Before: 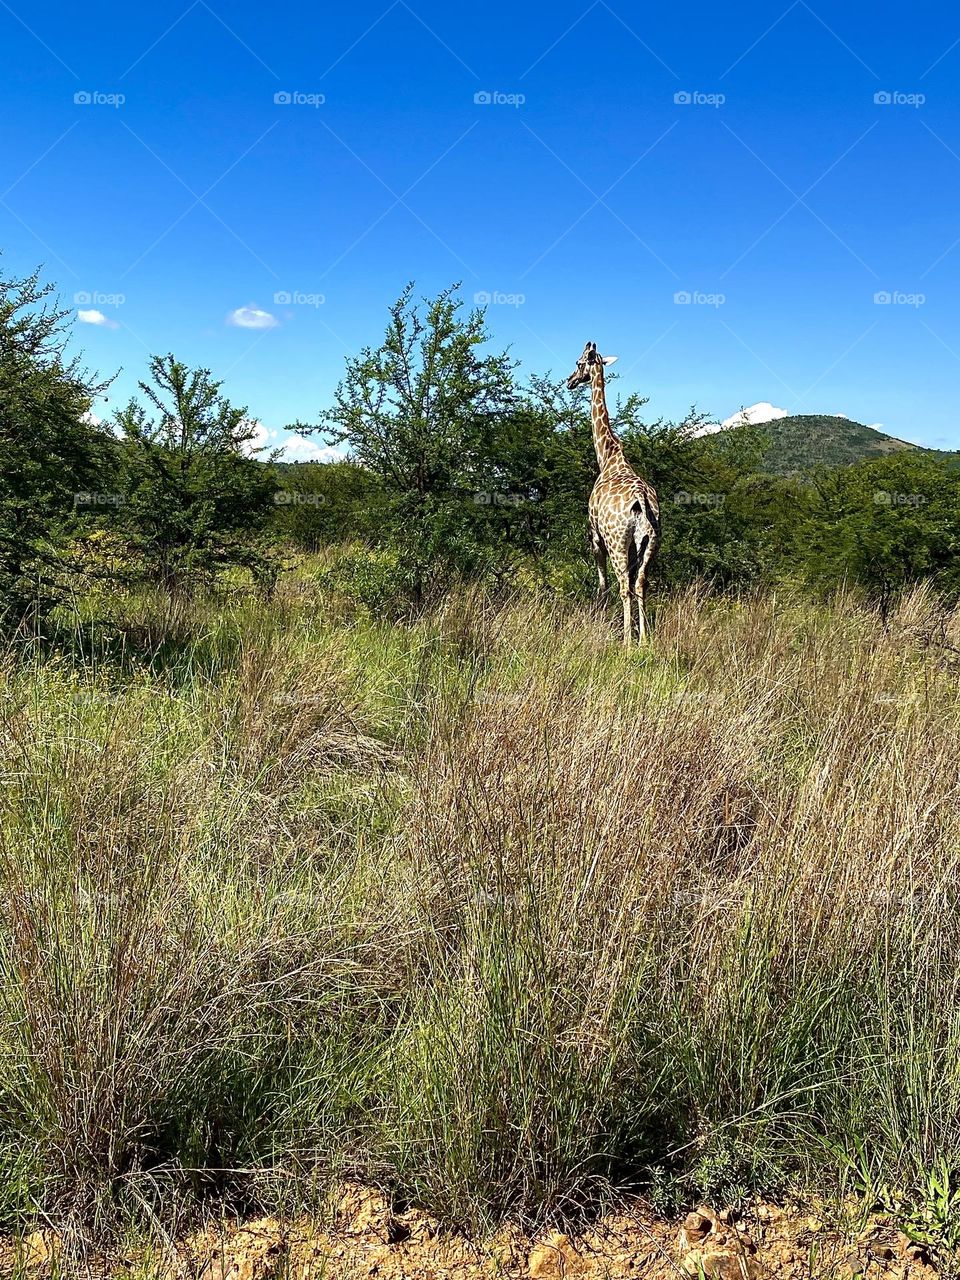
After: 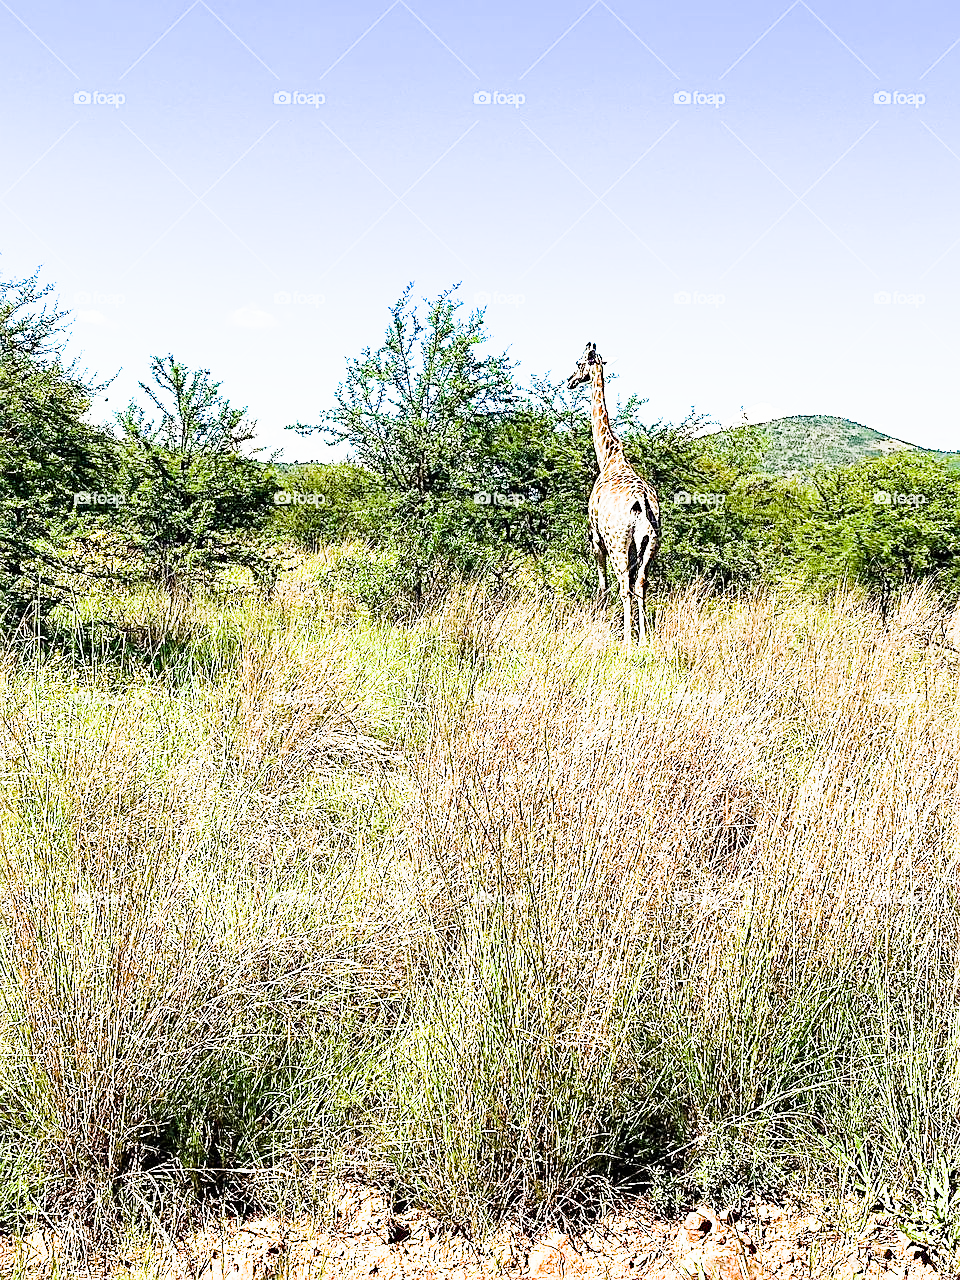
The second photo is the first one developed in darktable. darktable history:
exposure: black level correction 0.001, exposure 2.607 EV, compensate exposure bias true, compensate highlight preservation false
sharpen: on, module defaults
sigmoid: contrast 1.7
